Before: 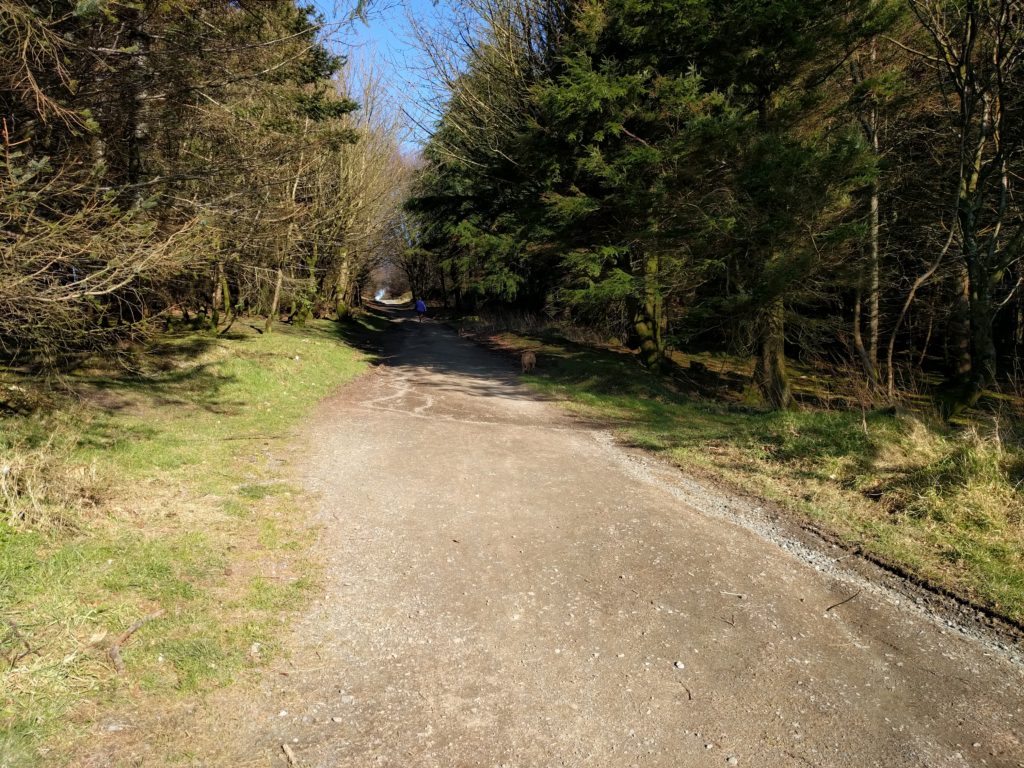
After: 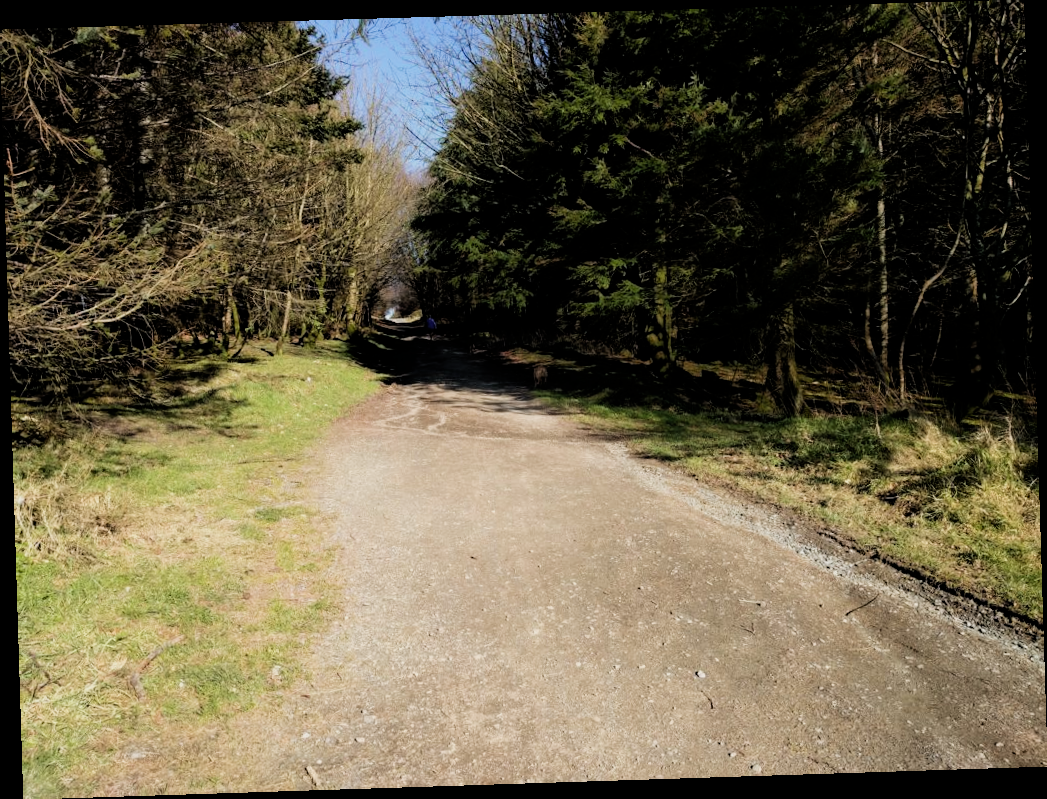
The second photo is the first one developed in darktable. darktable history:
rotate and perspective: rotation -1.77°, lens shift (horizontal) 0.004, automatic cropping off
filmic rgb: black relative exposure -5 EV, white relative exposure 3.5 EV, hardness 3.19, contrast 1.2, highlights saturation mix -50%
color balance: on, module defaults
